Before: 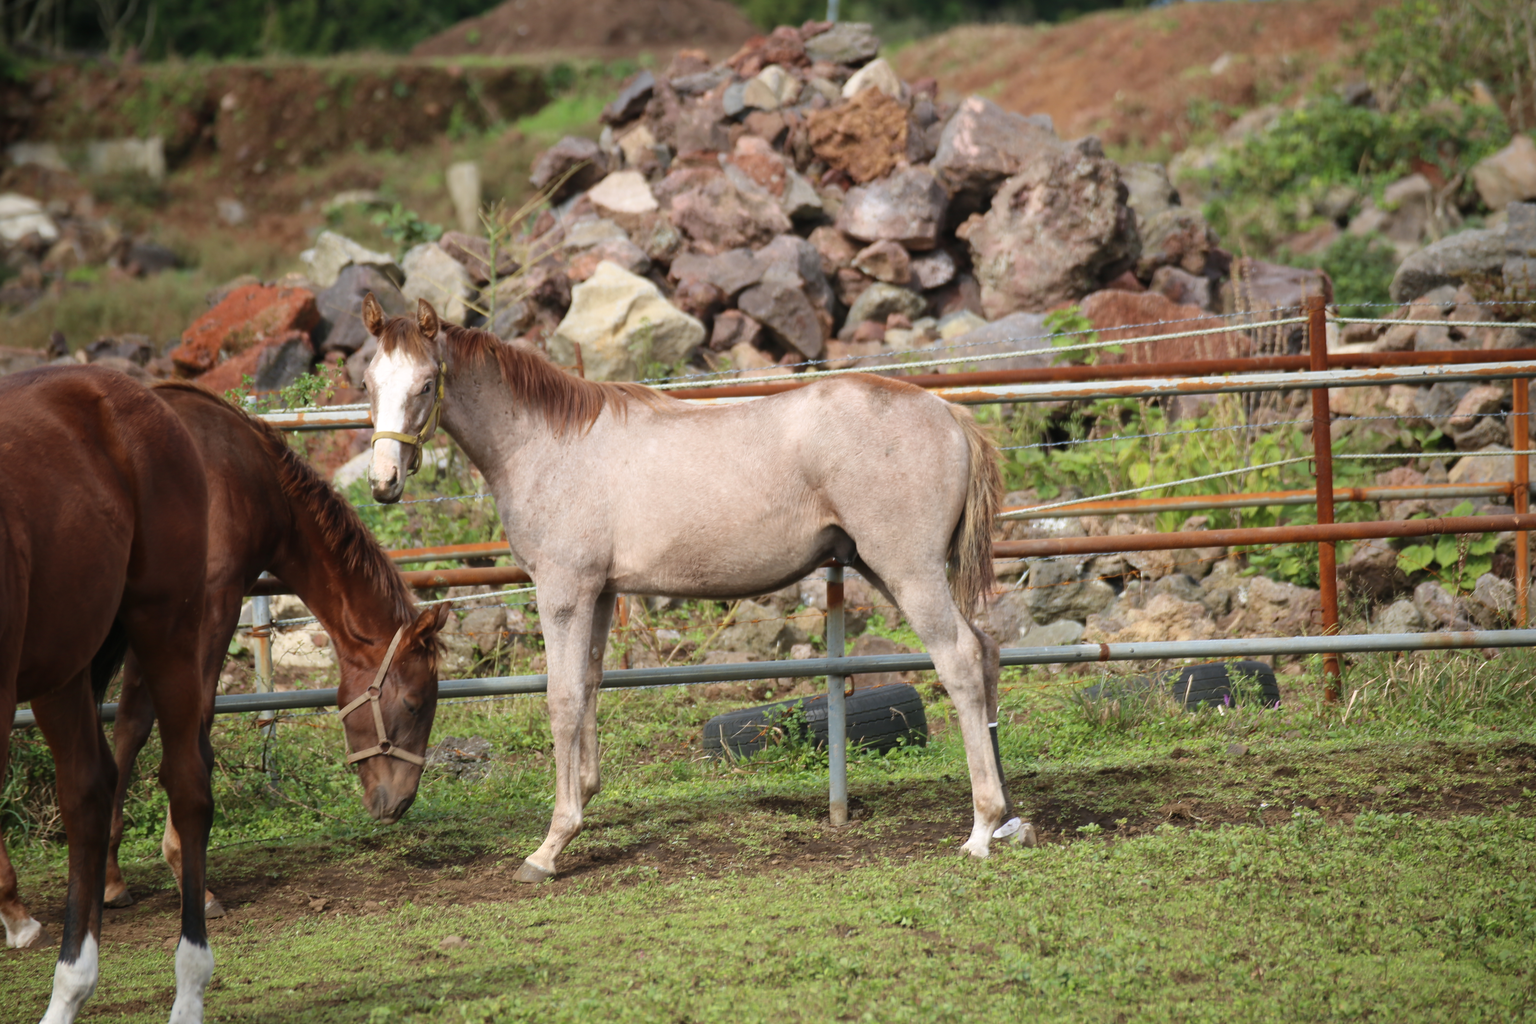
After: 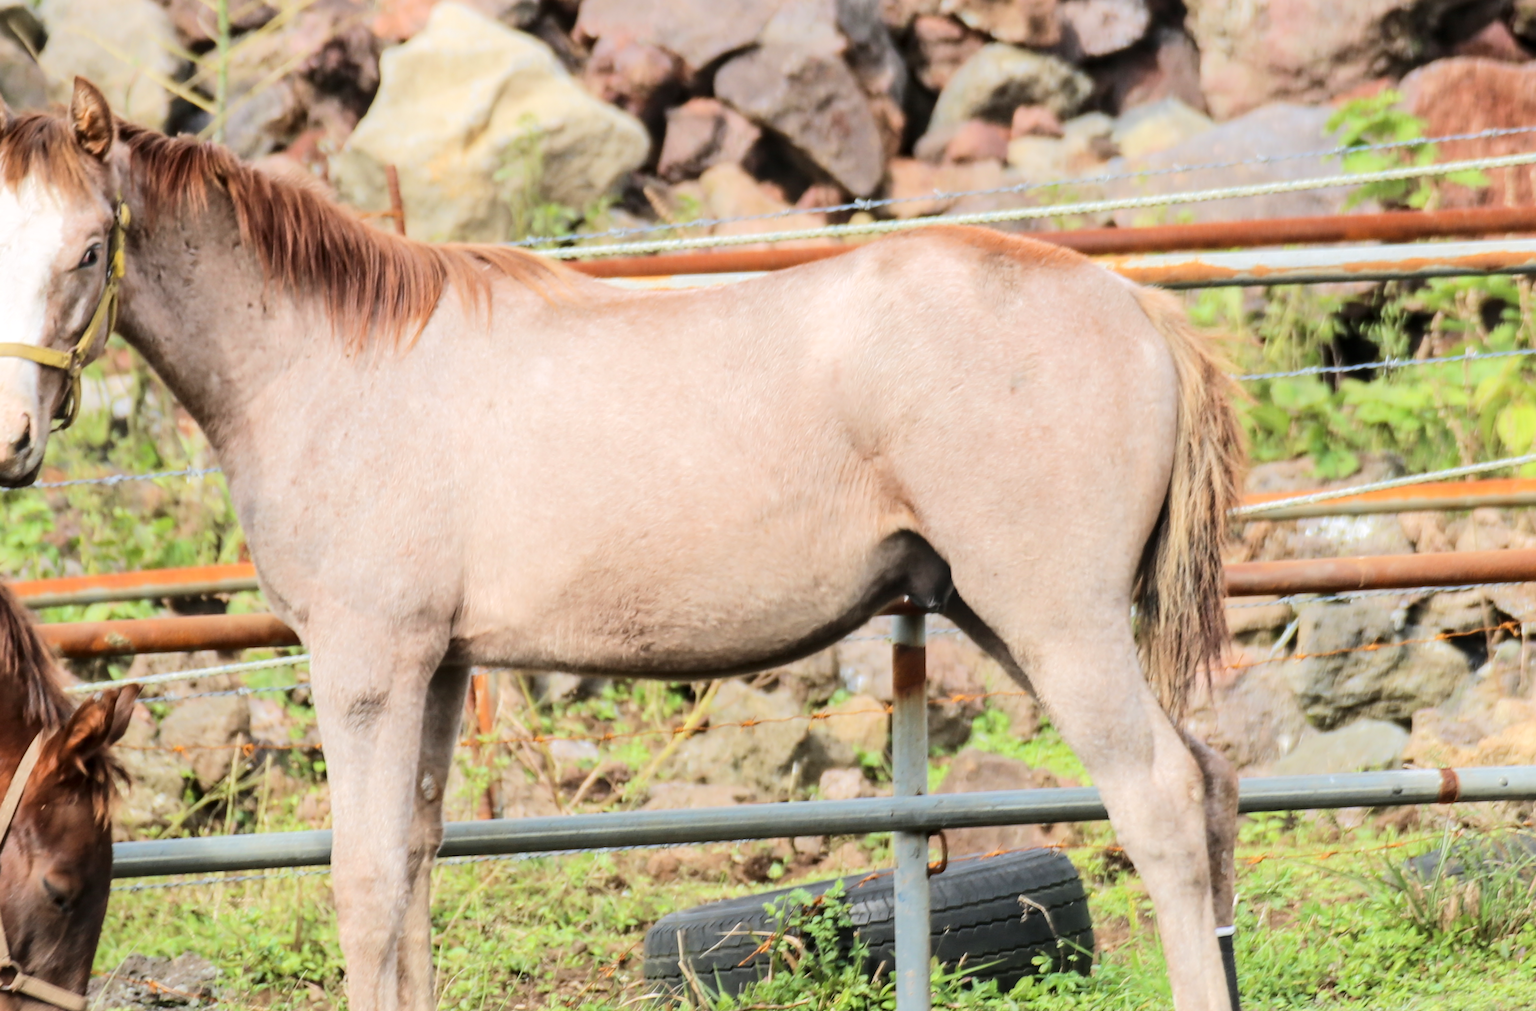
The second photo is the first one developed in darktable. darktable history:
crop: left 24.862%, top 25.448%, right 25.253%, bottom 25.264%
exposure: black level correction 0.001, exposure -0.203 EV, compensate exposure bias true, compensate highlight preservation false
tone equalizer: -7 EV 0.148 EV, -6 EV 0.625 EV, -5 EV 1.14 EV, -4 EV 1.36 EV, -3 EV 1.13 EV, -2 EV 0.6 EV, -1 EV 0.149 EV, edges refinement/feathering 500, mask exposure compensation -1.57 EV, preserve details no
local contrast: on, module defaults
